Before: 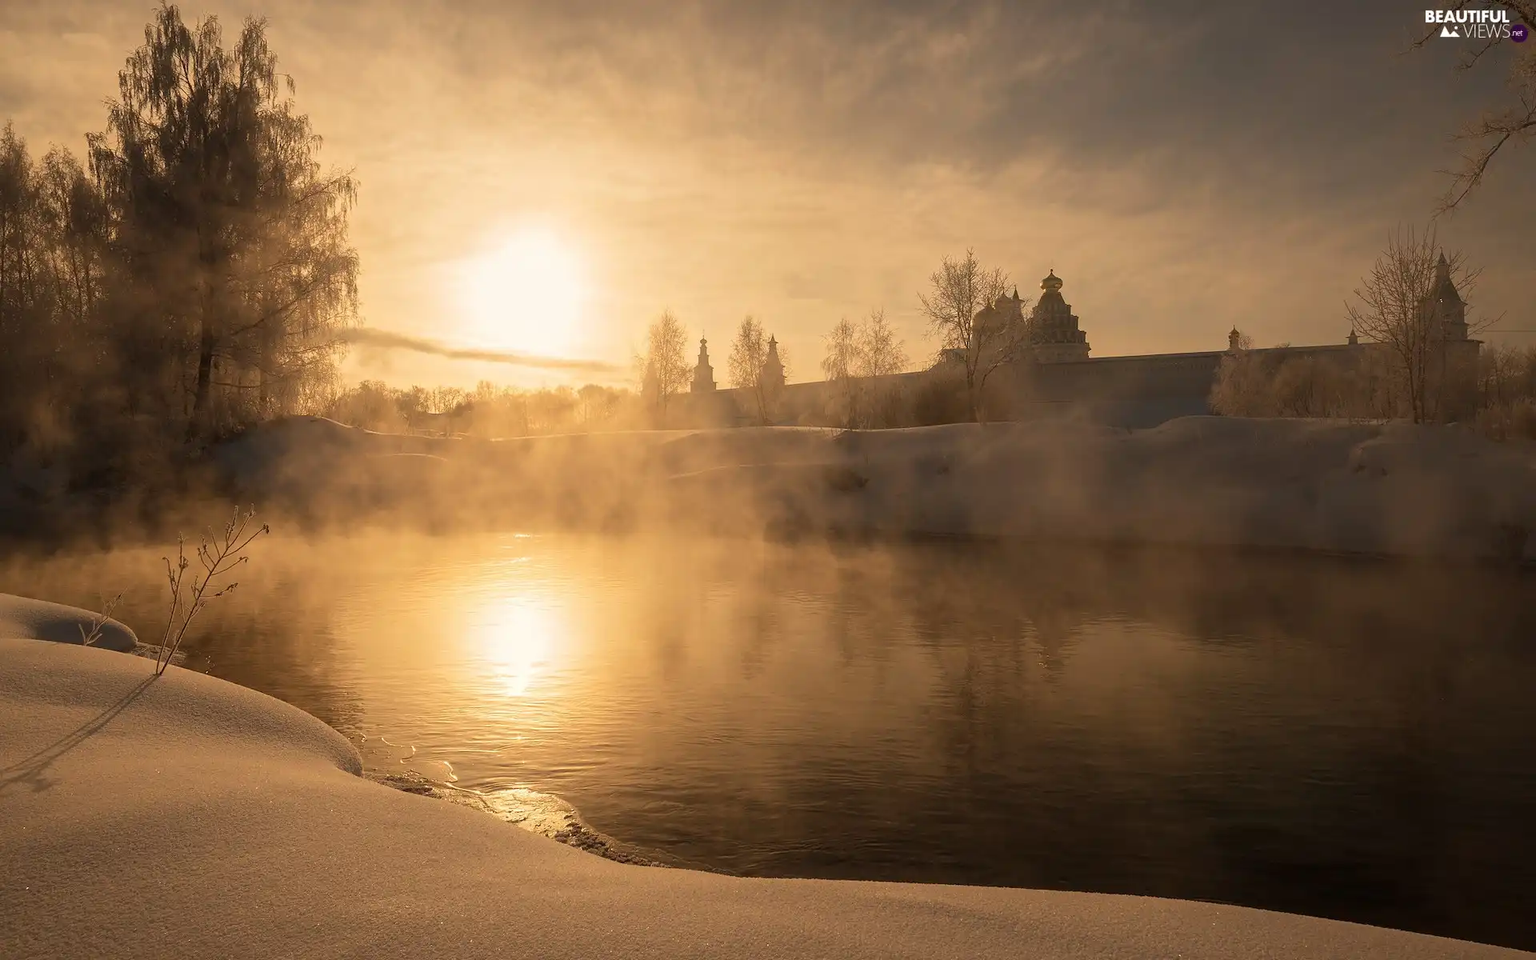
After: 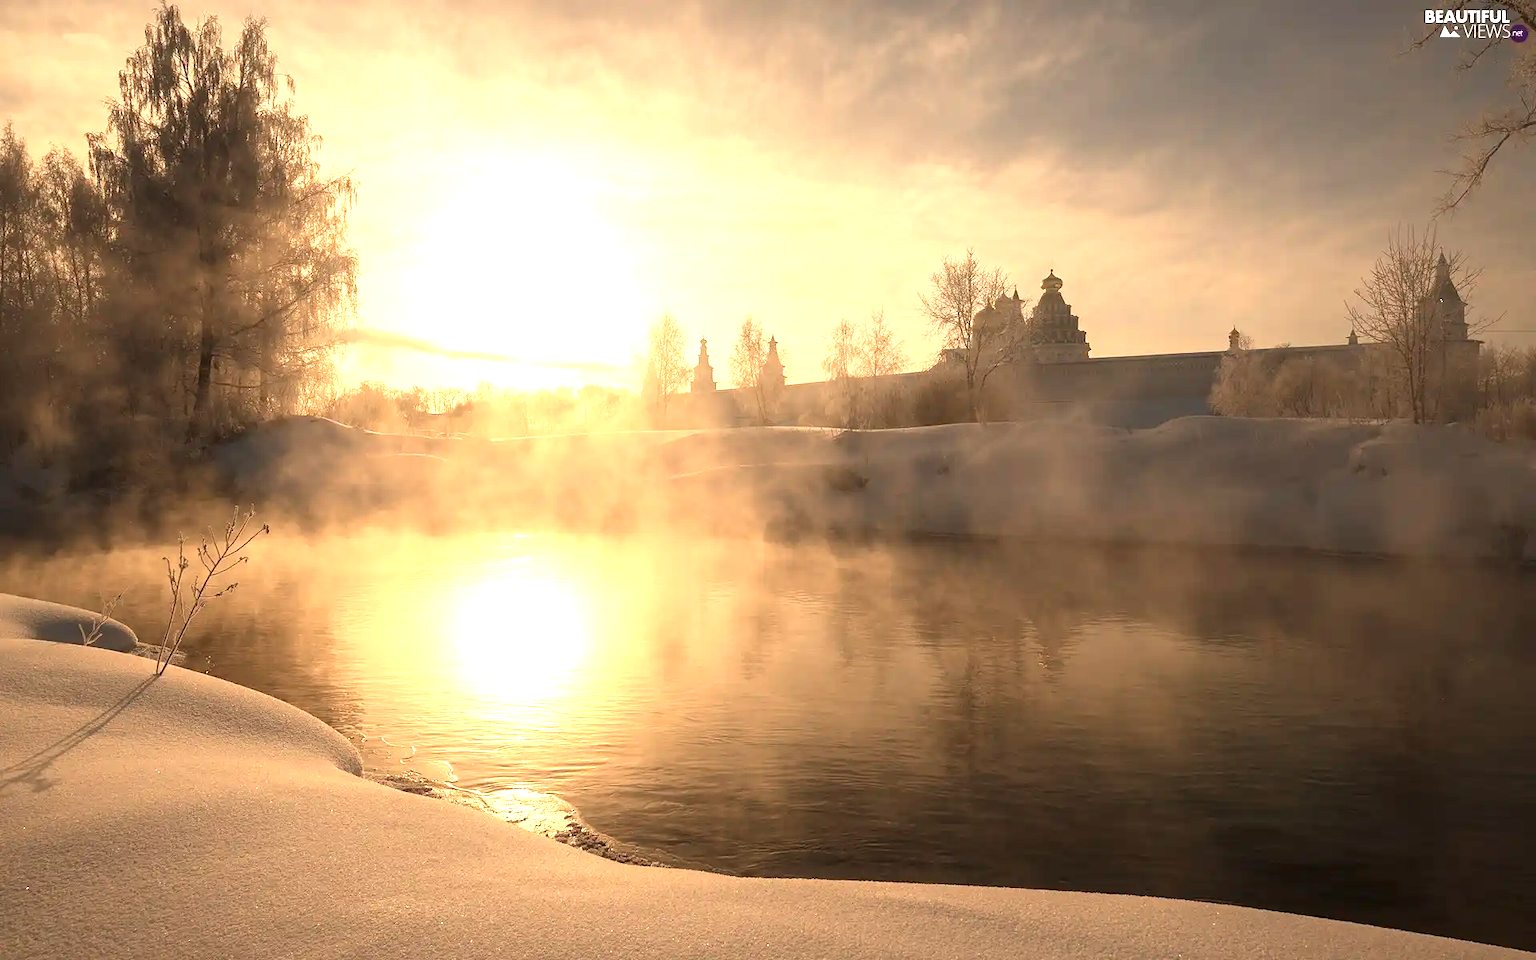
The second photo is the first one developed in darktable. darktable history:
color zones: curves: ch1 [(0, 0.525) (0.143, 0.556) (0.286, 0.52) (0.429, 0.5) (0.571, 0.5) (0.714, 0.5) (0.857, 0.503) (1, 0.525)], mix 39.64%
contrast brightness saturation: contrast 0.059, brightness -0.013, saturation -0.228
exposure: black level correction 0, exposure 1.2 EV, compensate exposure bias true, compensate highlight preservation false
